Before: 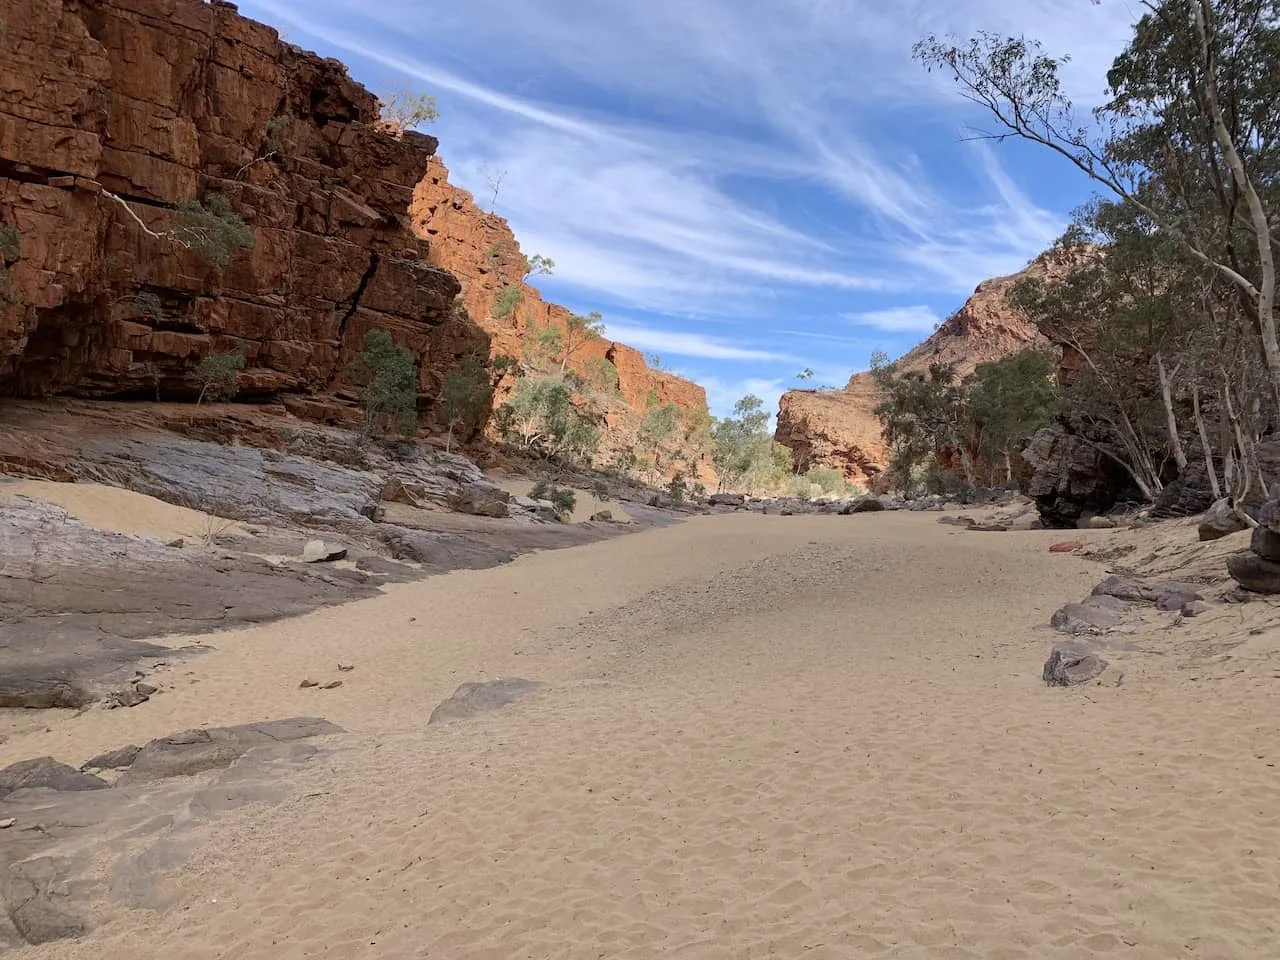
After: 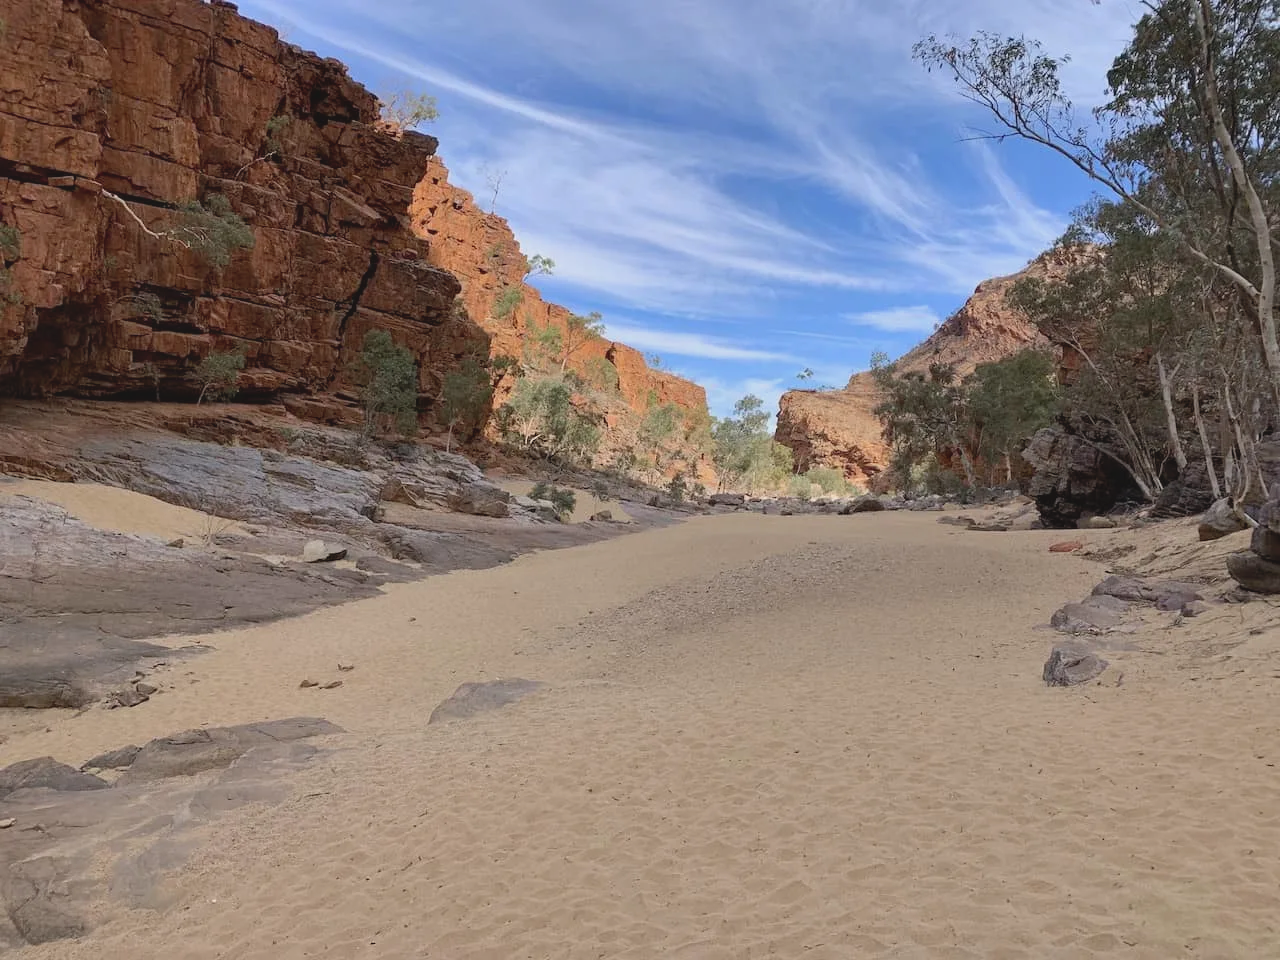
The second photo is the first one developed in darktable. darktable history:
contrast brightness saturation: contrast -0.123
shadows and highlights: shadows 36.96, highlights -27.12, soften with gaussian
